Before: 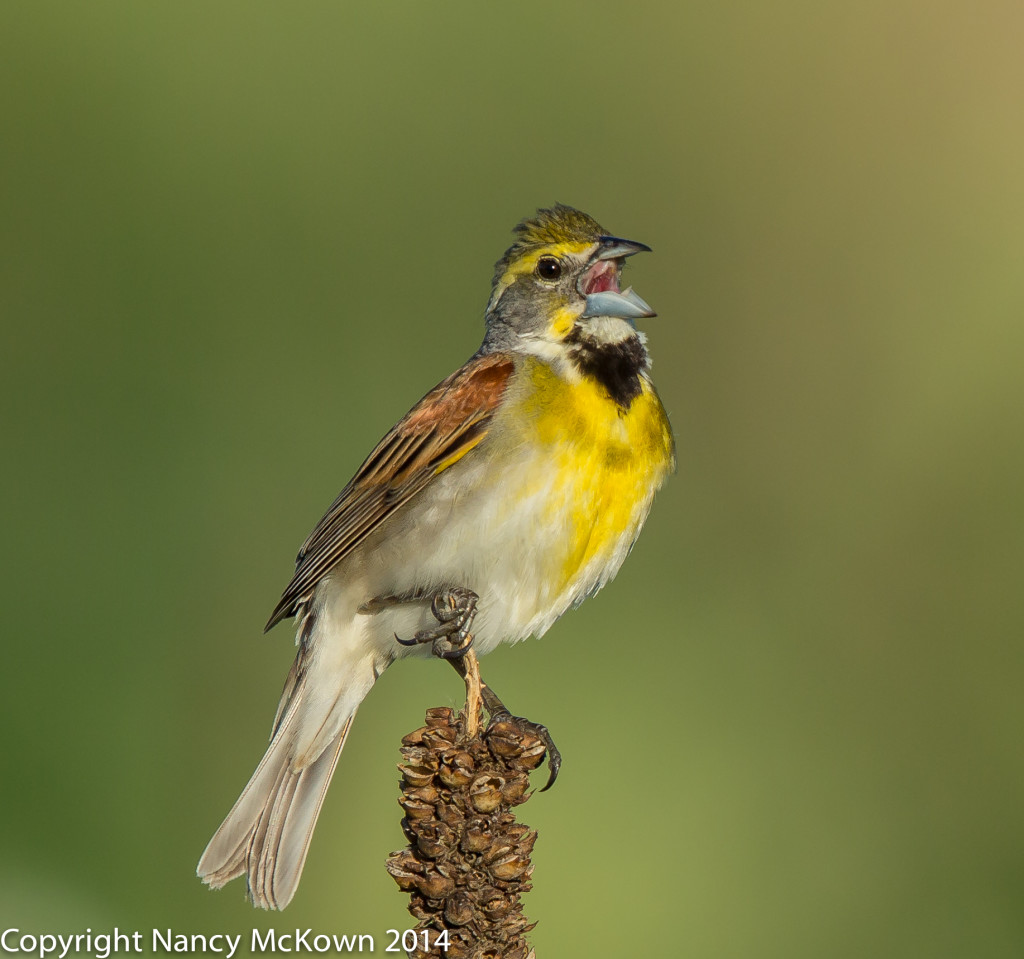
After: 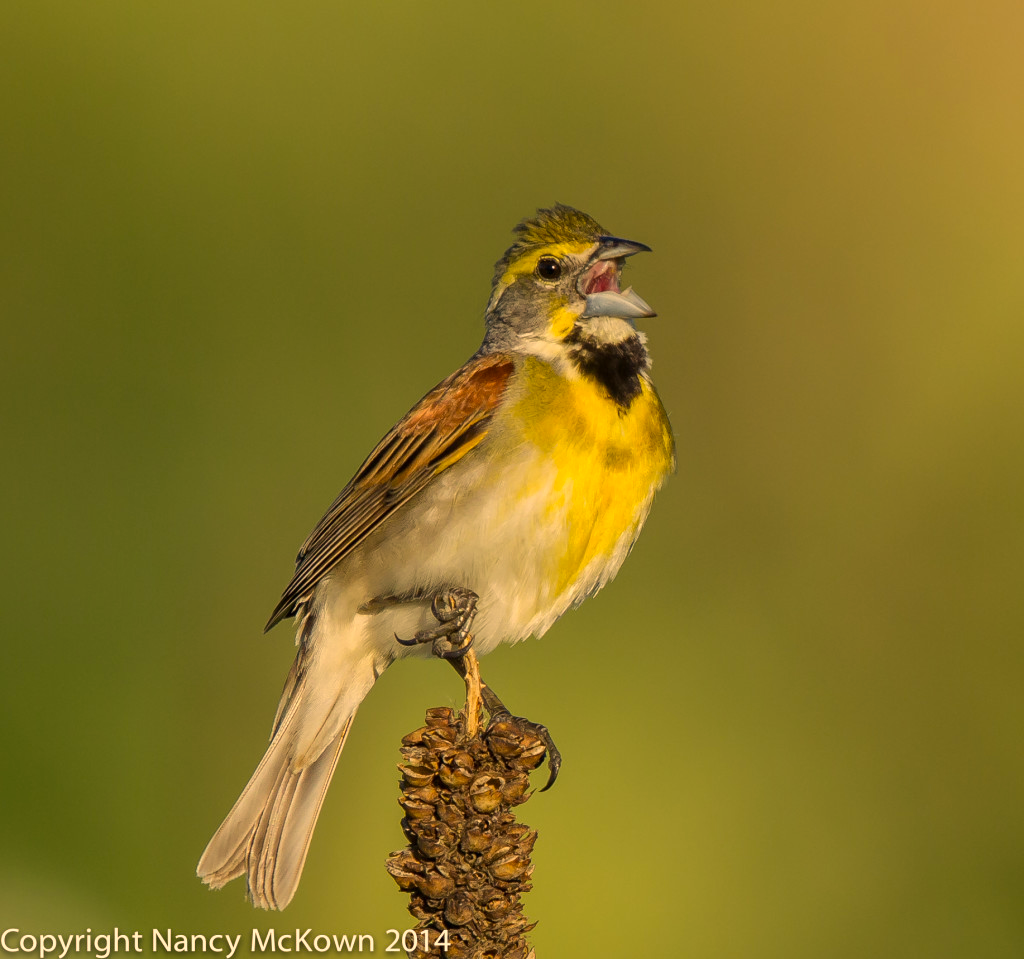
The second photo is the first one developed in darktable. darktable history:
color correction: highlights a* 14.94, highlights b* 31.15
